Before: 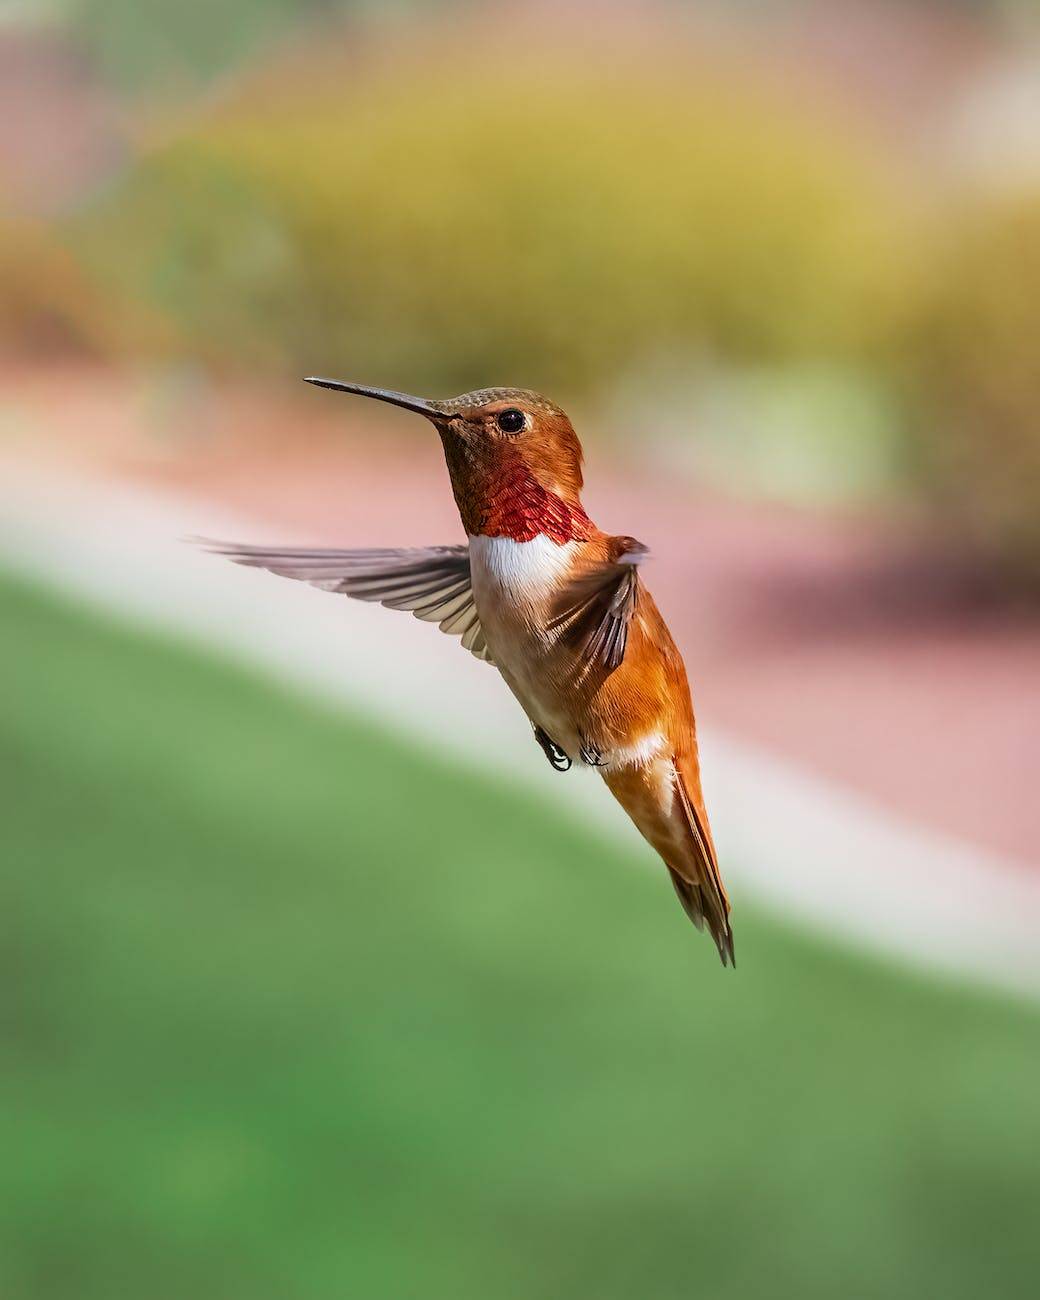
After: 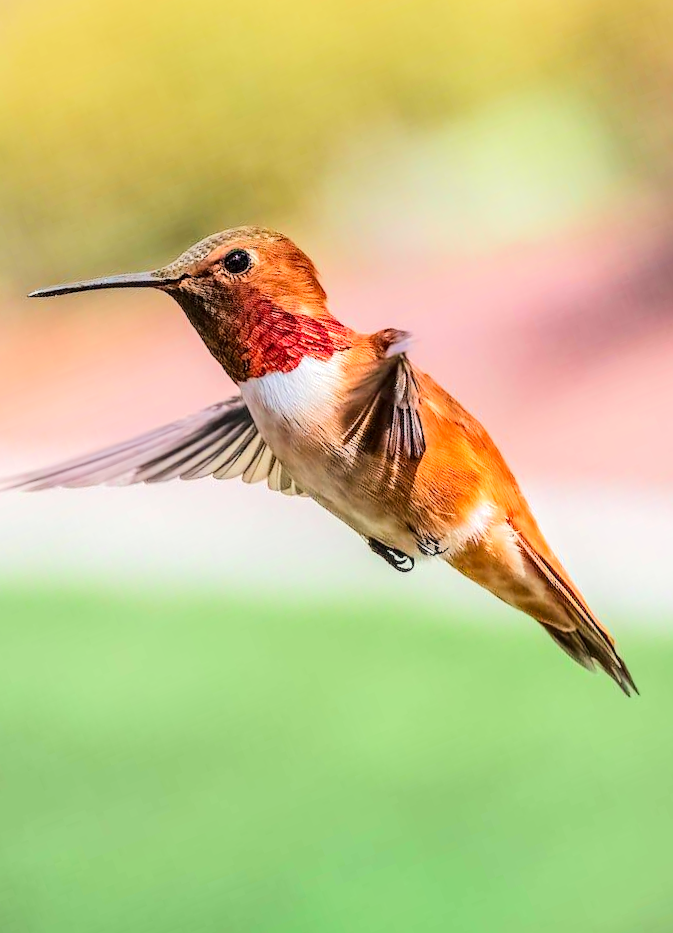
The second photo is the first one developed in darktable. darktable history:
crop and rotate: angle 20.66°, left 6.963%, right 3.943%, bottom 1.112%
tone equalizer: -7 EV 0.147 EV, -6 EV 0.578 EV, -5 EV 1.16 EV, -4 EV 1.32 EV, -3 EV 1.15 EV, -2 EV 0.6 EV, -1 EV 0.145 EV, edges refinement/feathering 500, mask exposure compensation -1.57 EV, preserve details no
local contrast: on, module defaults
